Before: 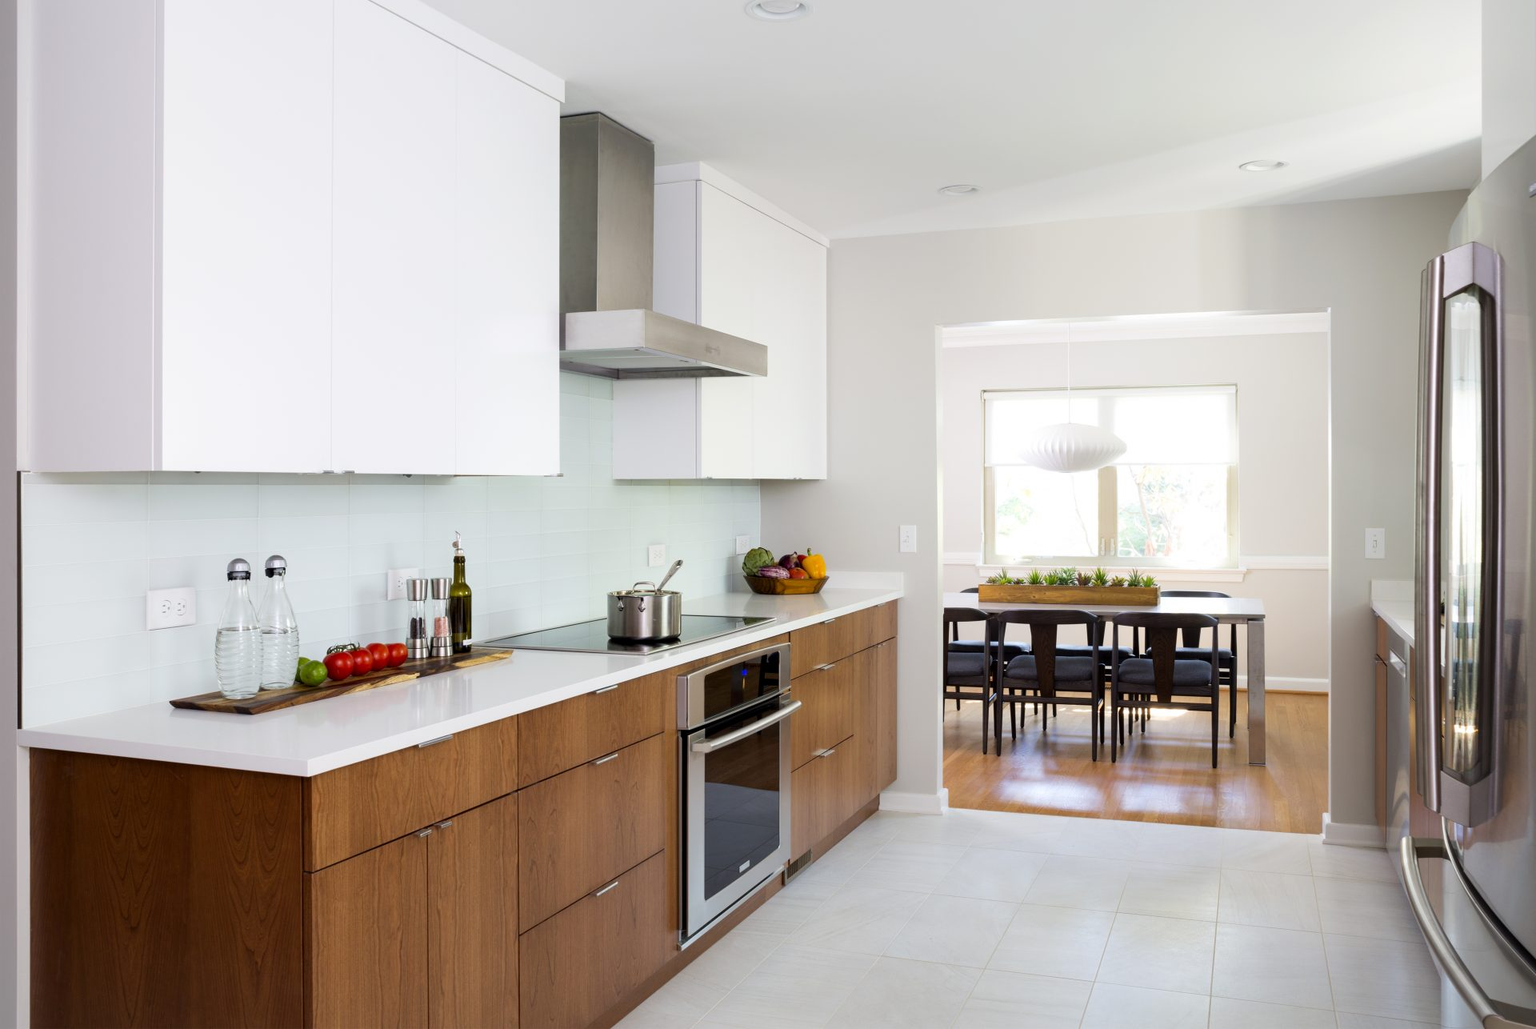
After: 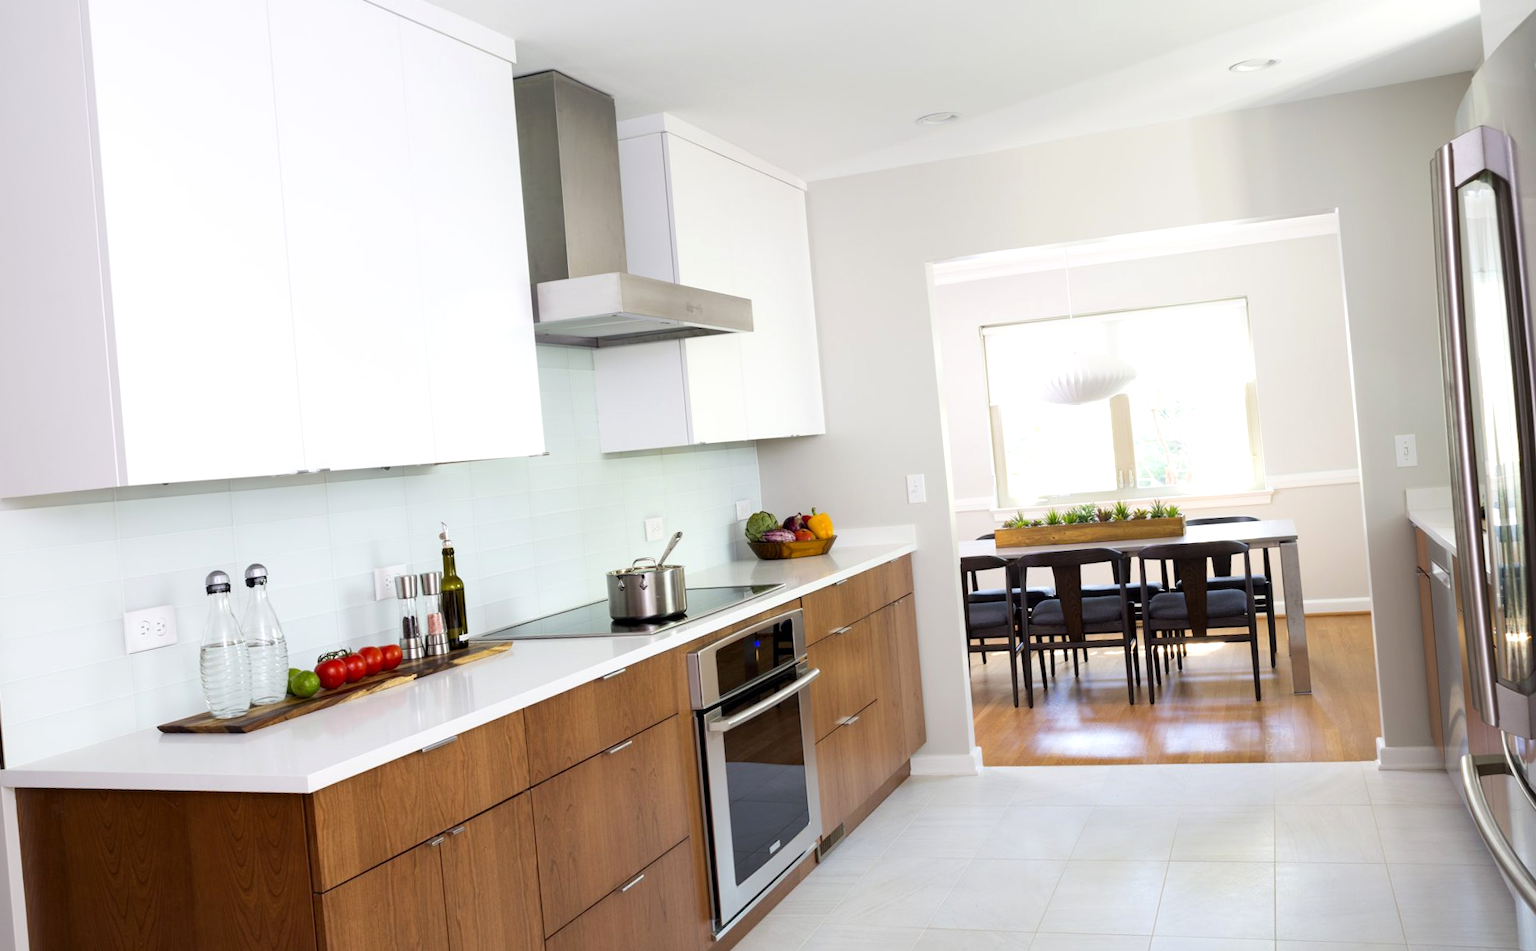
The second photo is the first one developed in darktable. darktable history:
rotate and perspective: rotation -5°, crop left 0.05, crop right 0.952, crop top 0.11, crop bottom 0.89
exposure: exposure 0.2 EV, compensate highlight preservation false
